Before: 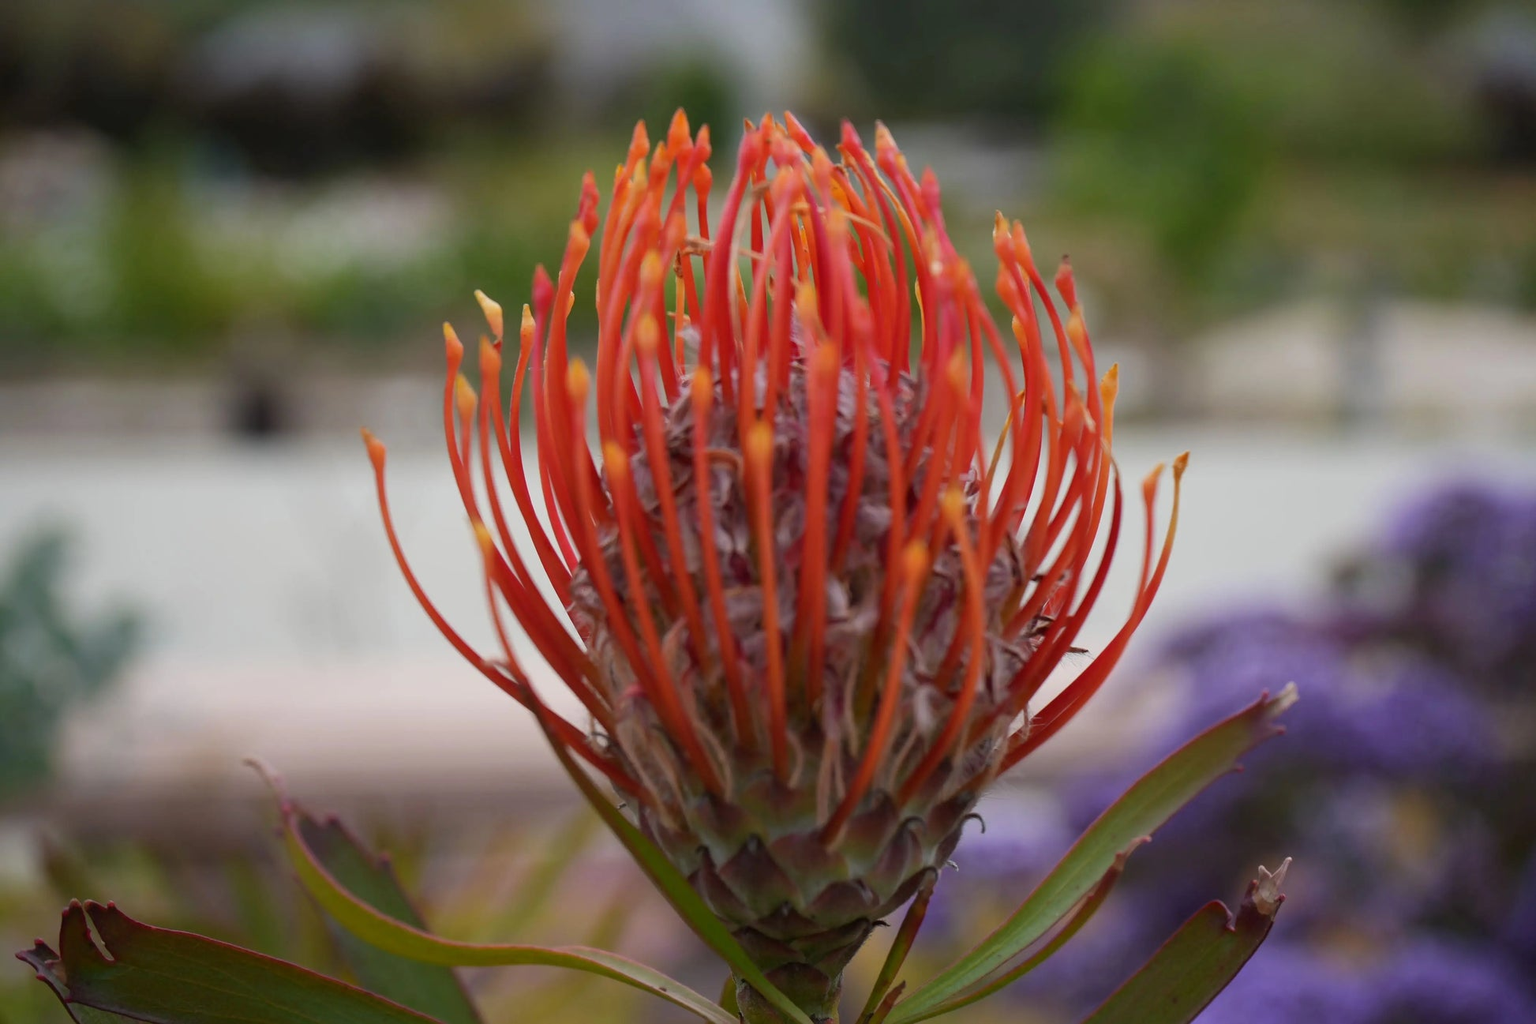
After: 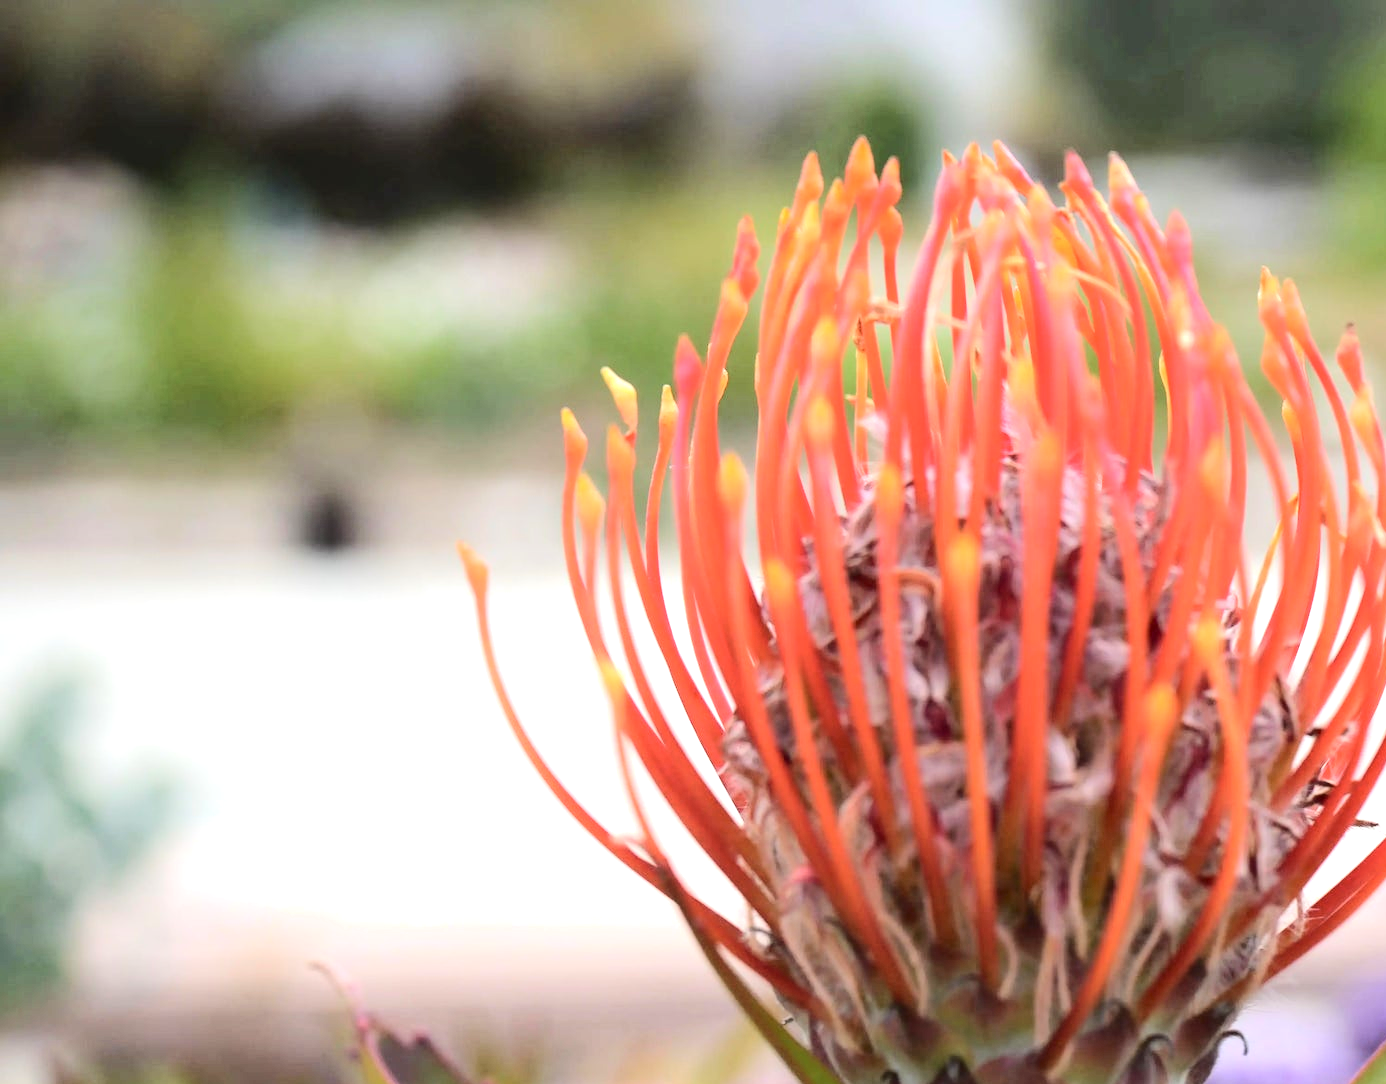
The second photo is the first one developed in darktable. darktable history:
tone curve: curves: ch0 [(0, 0) (0.003, 0.036) (0.011, 0.039) (0.025, 0.039) (0.044, 0.043) (0.069, 0.05) (0.1, 0.072) (0.136, 0.102) (0.177, 0.144) (0.224, 0.204) (0.277, 0.288) (0.335, 0.384) (0.399, 0.477) (0.468, 0.575) (0.543, 0.652) (0.623, 0.724) (0.709, 0.785) (0.801, 0.851) (0.898, 0.915) (1, 1)], color space Lab, independent channels, preserve colors none
crop: right 28.746%, bottom 16.409%
exposure: black level correction 0, exposure 1.105 EV, compensate exposure bias true, compensate highlight preservation false
shadows and highlights: shadows 1.39, highlights 40.68
